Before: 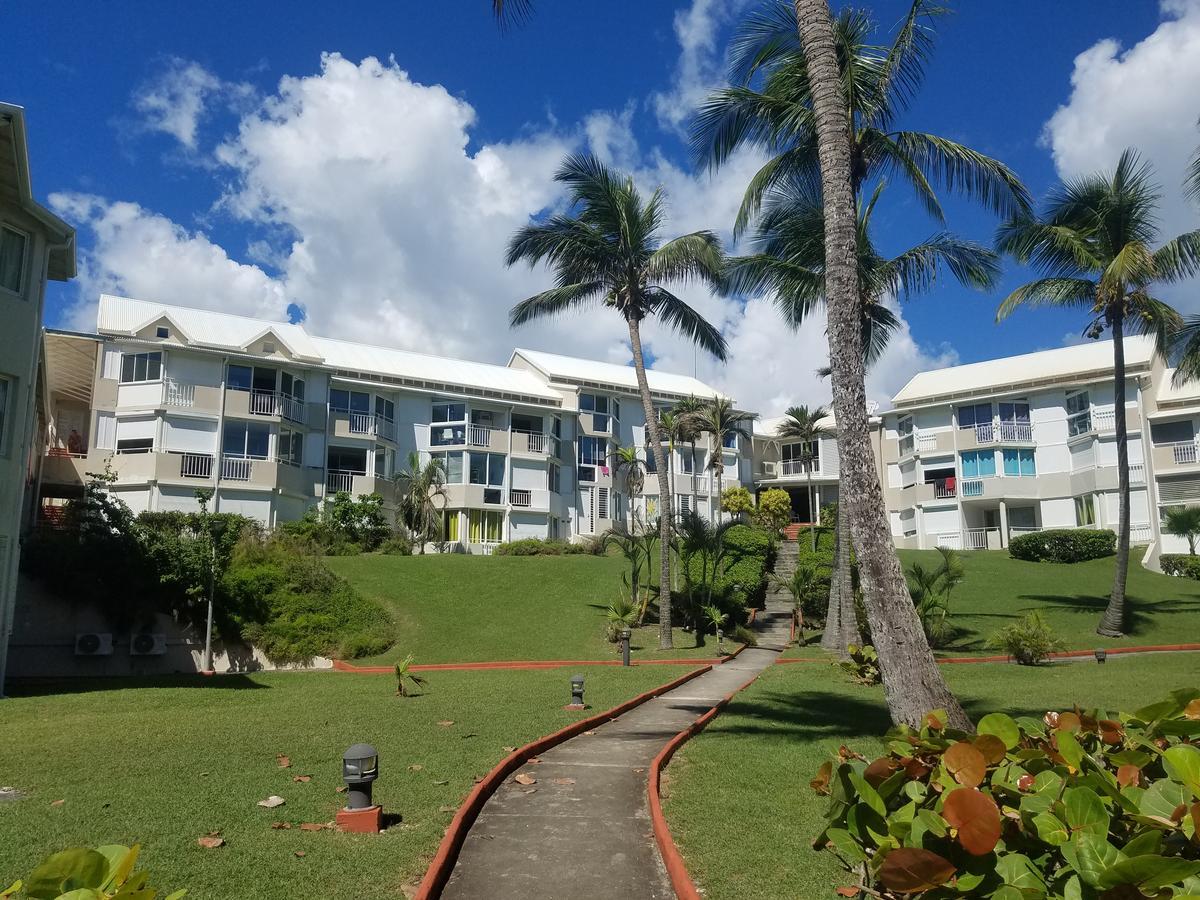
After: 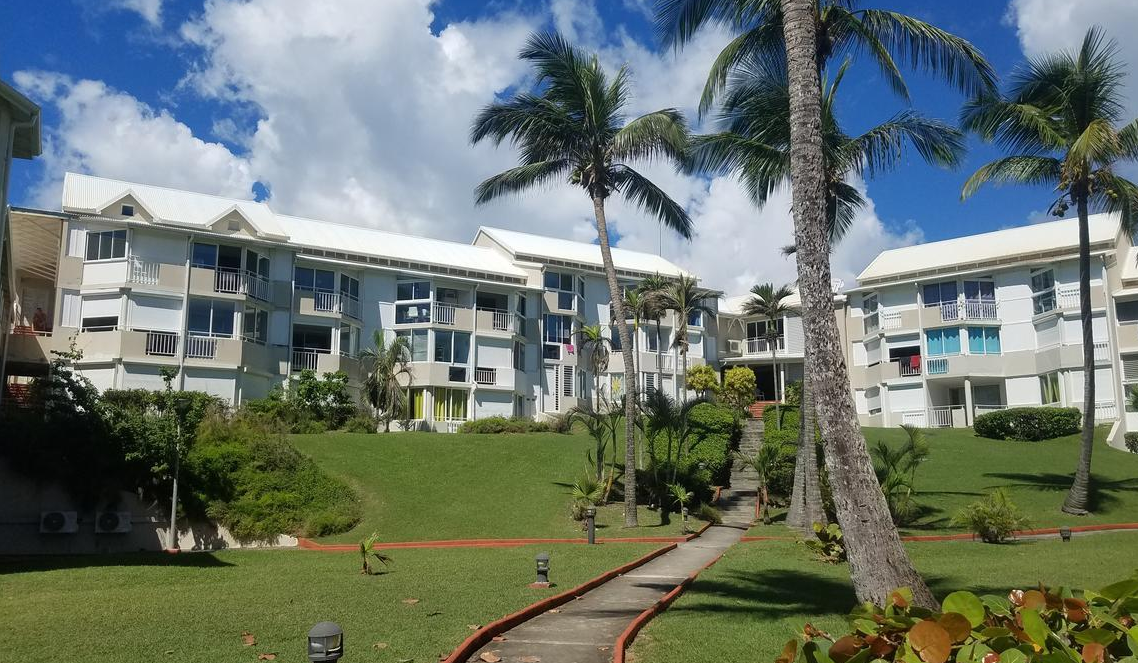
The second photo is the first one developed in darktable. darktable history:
crop and rotate: left 2.938%, top 13.625%, right 2.195%, bottom 12.704%
